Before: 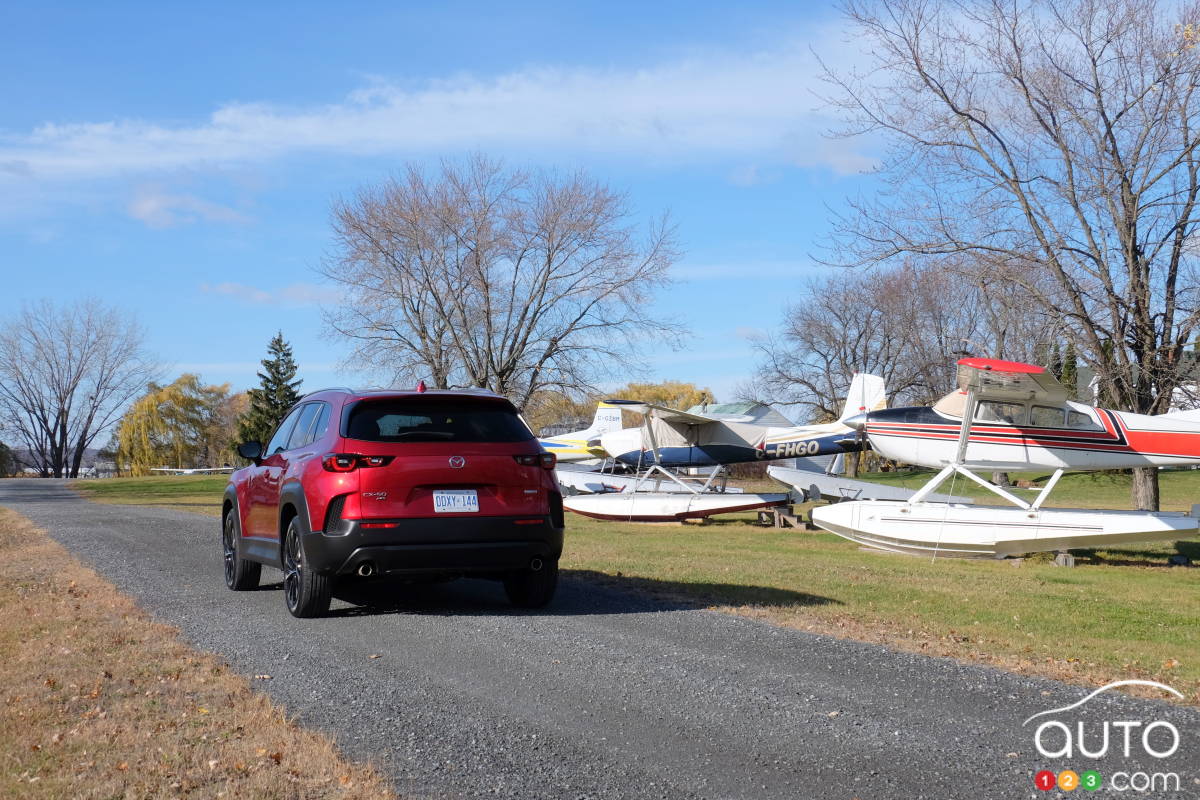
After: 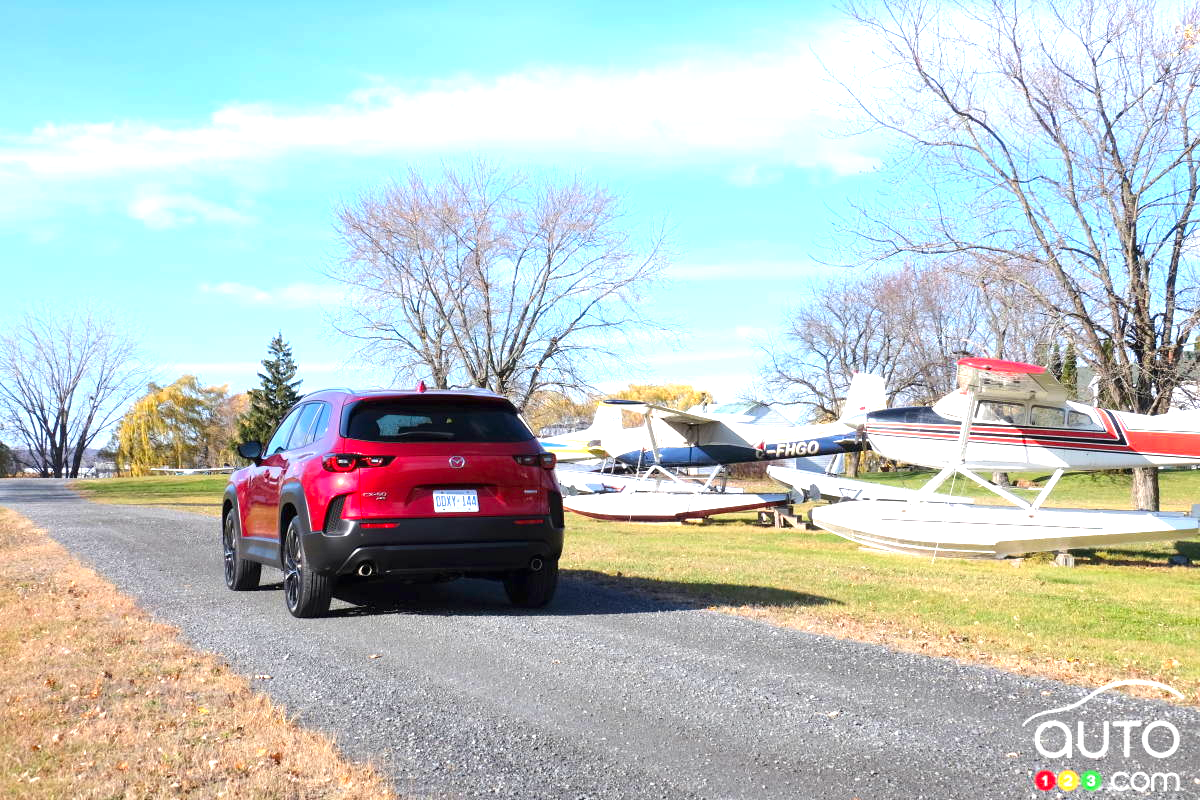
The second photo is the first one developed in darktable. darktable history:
color correction: saturation 1.11
exposure: black level correction 0, exposure 1.2 EV, compensate exposure bias true, compensate highlight preservation false
